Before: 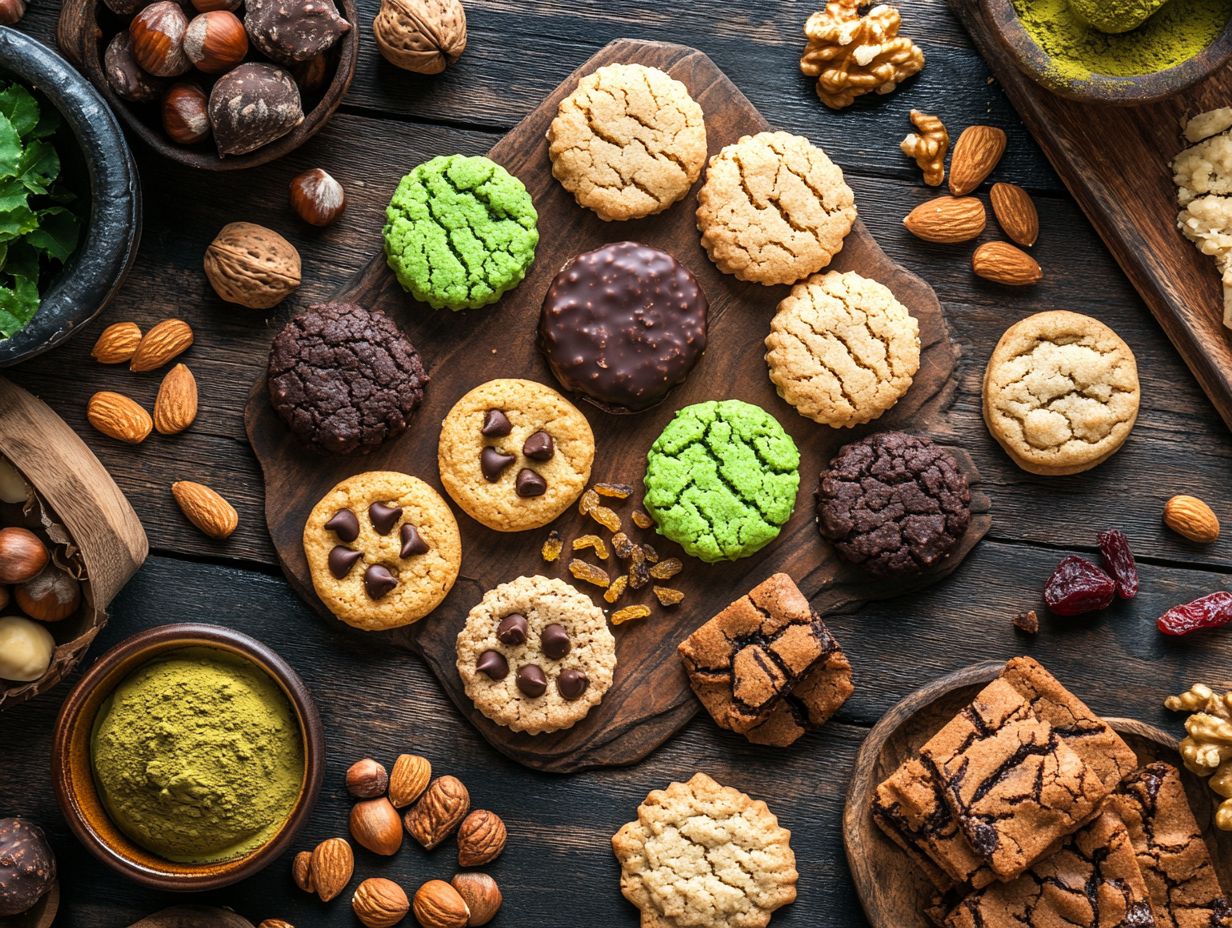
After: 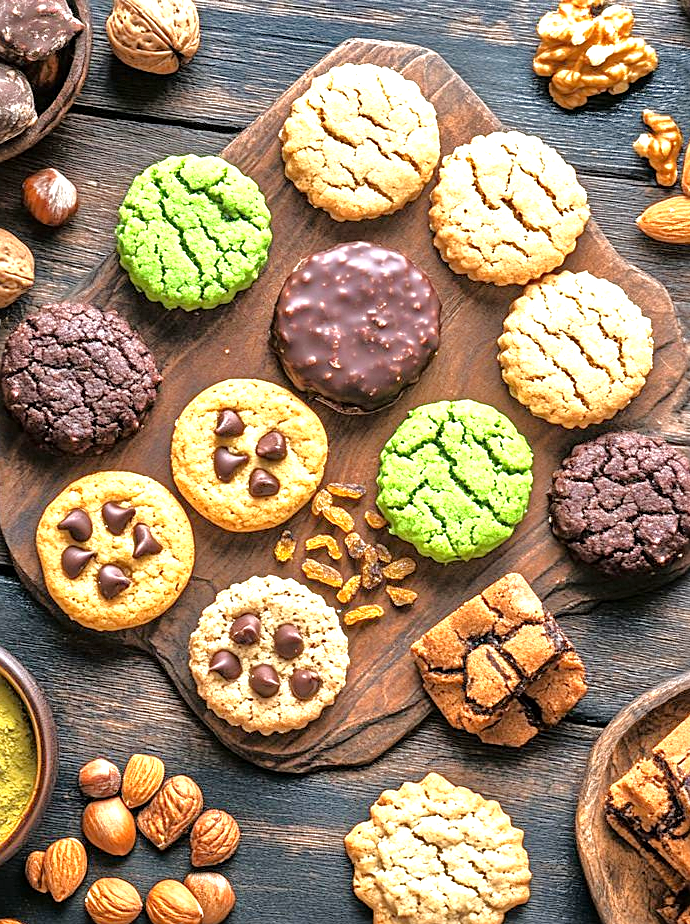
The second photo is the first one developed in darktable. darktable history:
crop: left 21.674%, right 22.086%
exposure: exposure 0.95 EV, compensate highlight preservation false
sharpen: on, module defaults
tone equalizer: -7 EV 0.15 EV, -6 EV 0.6 EV, -5 EV 1.15 EV, -4 EV 1.33 EV, -3 EV 1.15 EV, -2 EV 0.6 EV, -1 EV 0.15 EV, mask exposure compensation -0.5 EV
white balance: emerald 1
